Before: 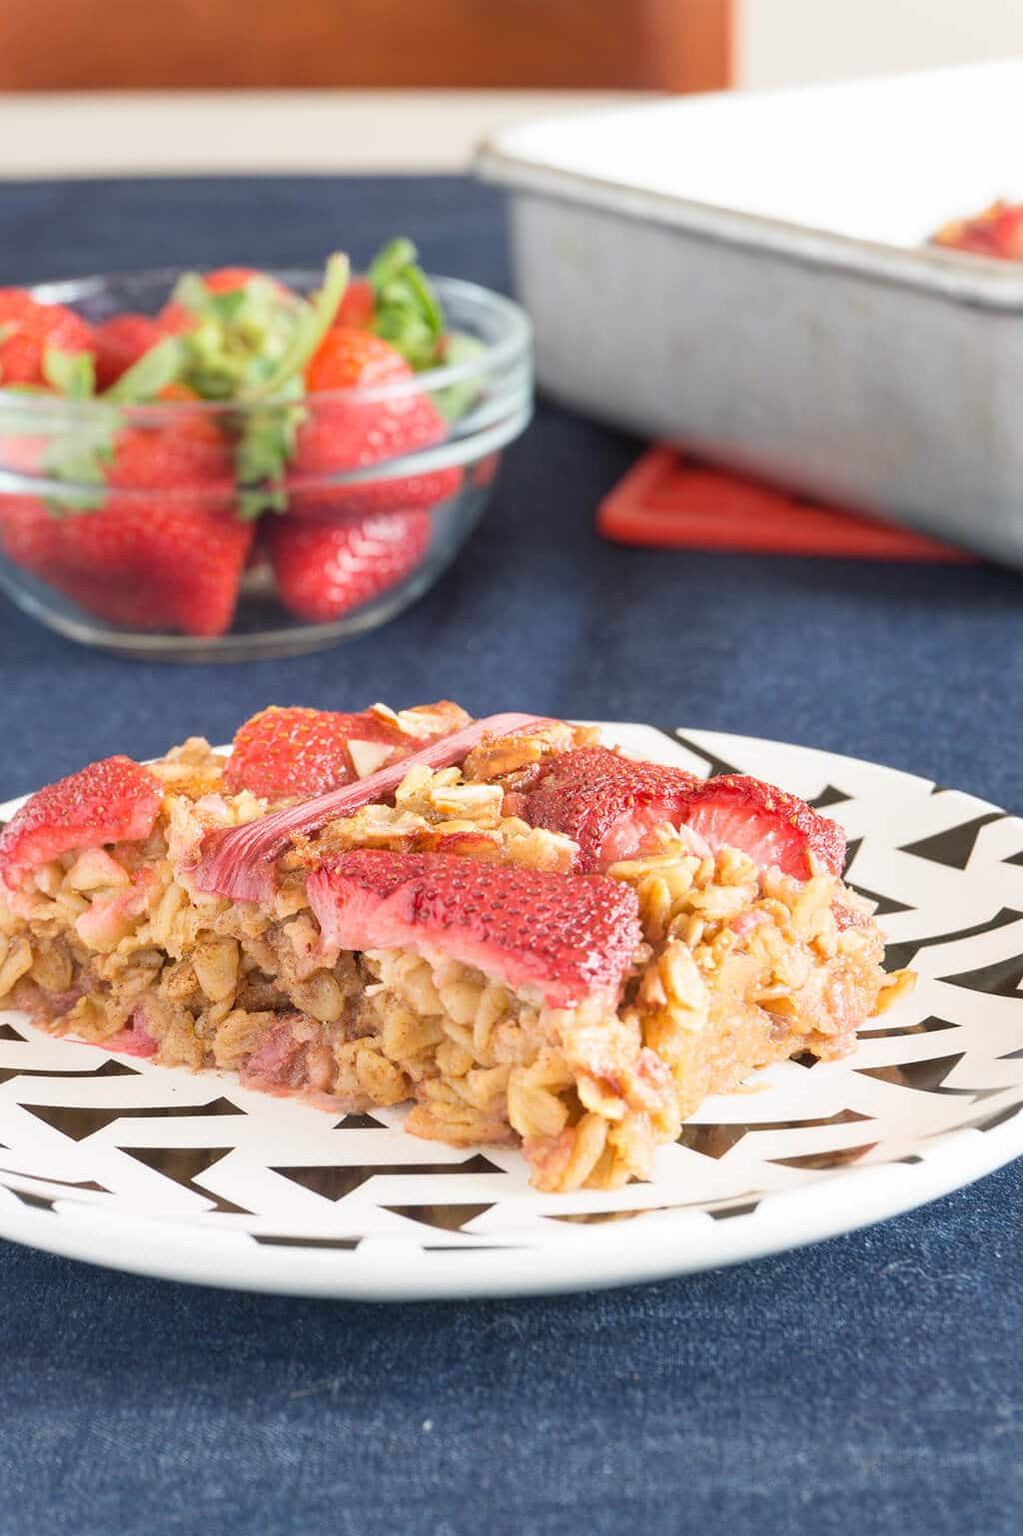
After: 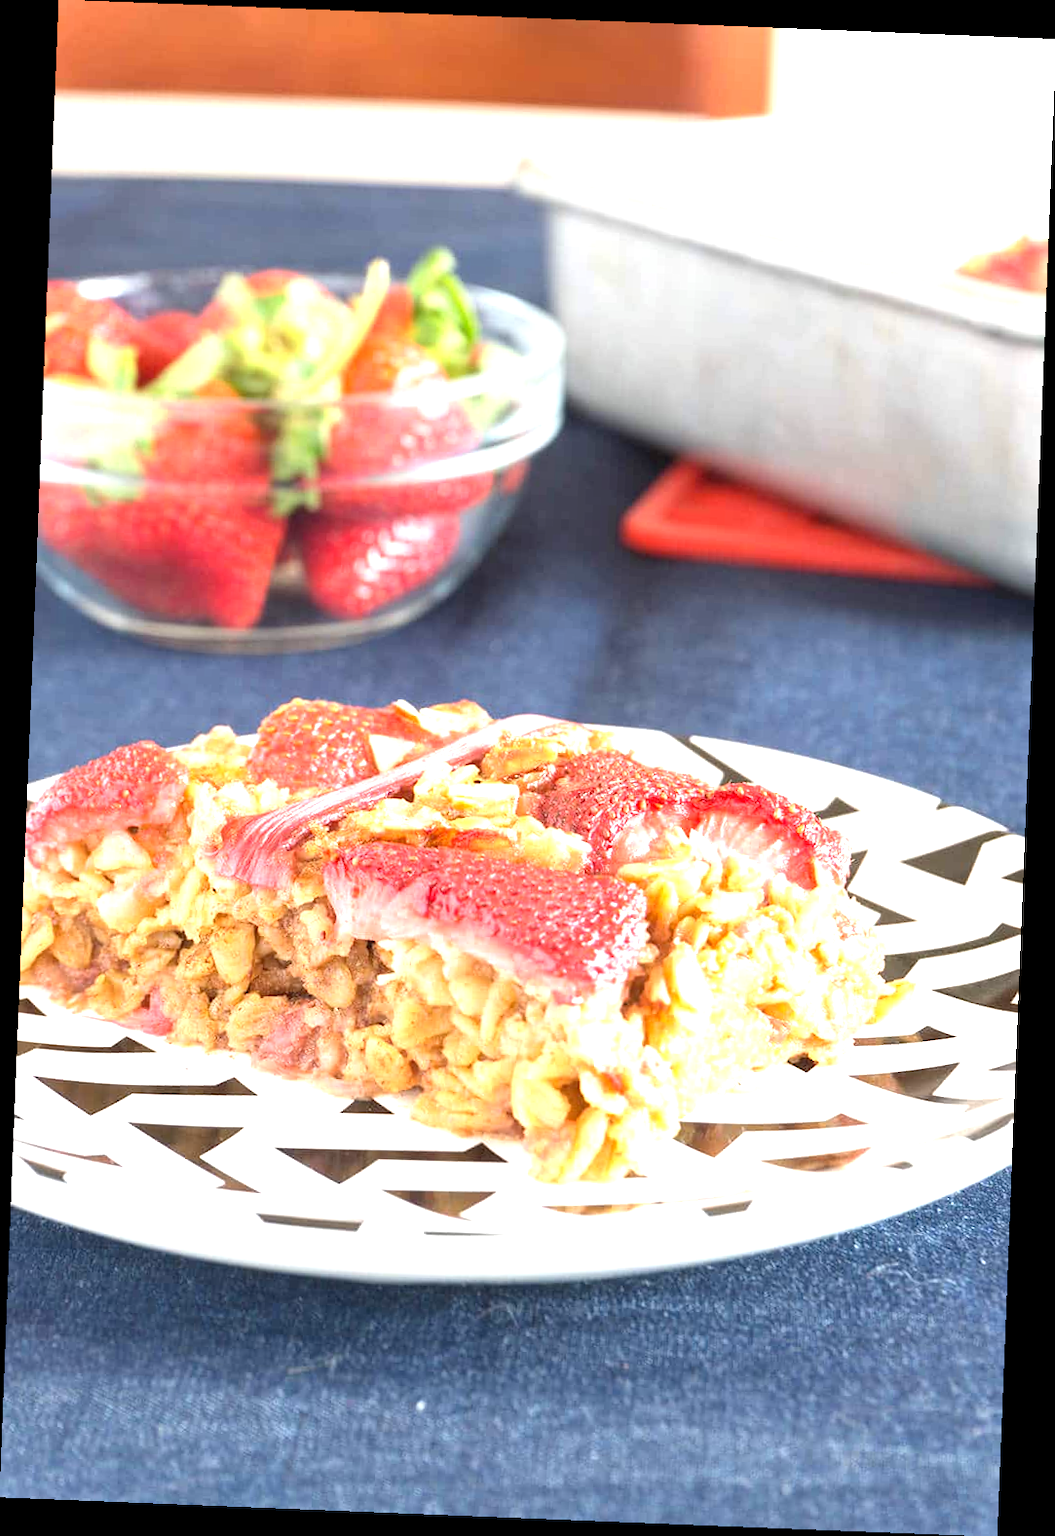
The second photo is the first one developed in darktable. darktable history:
rotate and perspective: rotation 2.27°, automatic cropping off
exposure: black level correction 0.001, exposure 1.05 EV, compensate exposure bias true, compensate highlight preservation false
